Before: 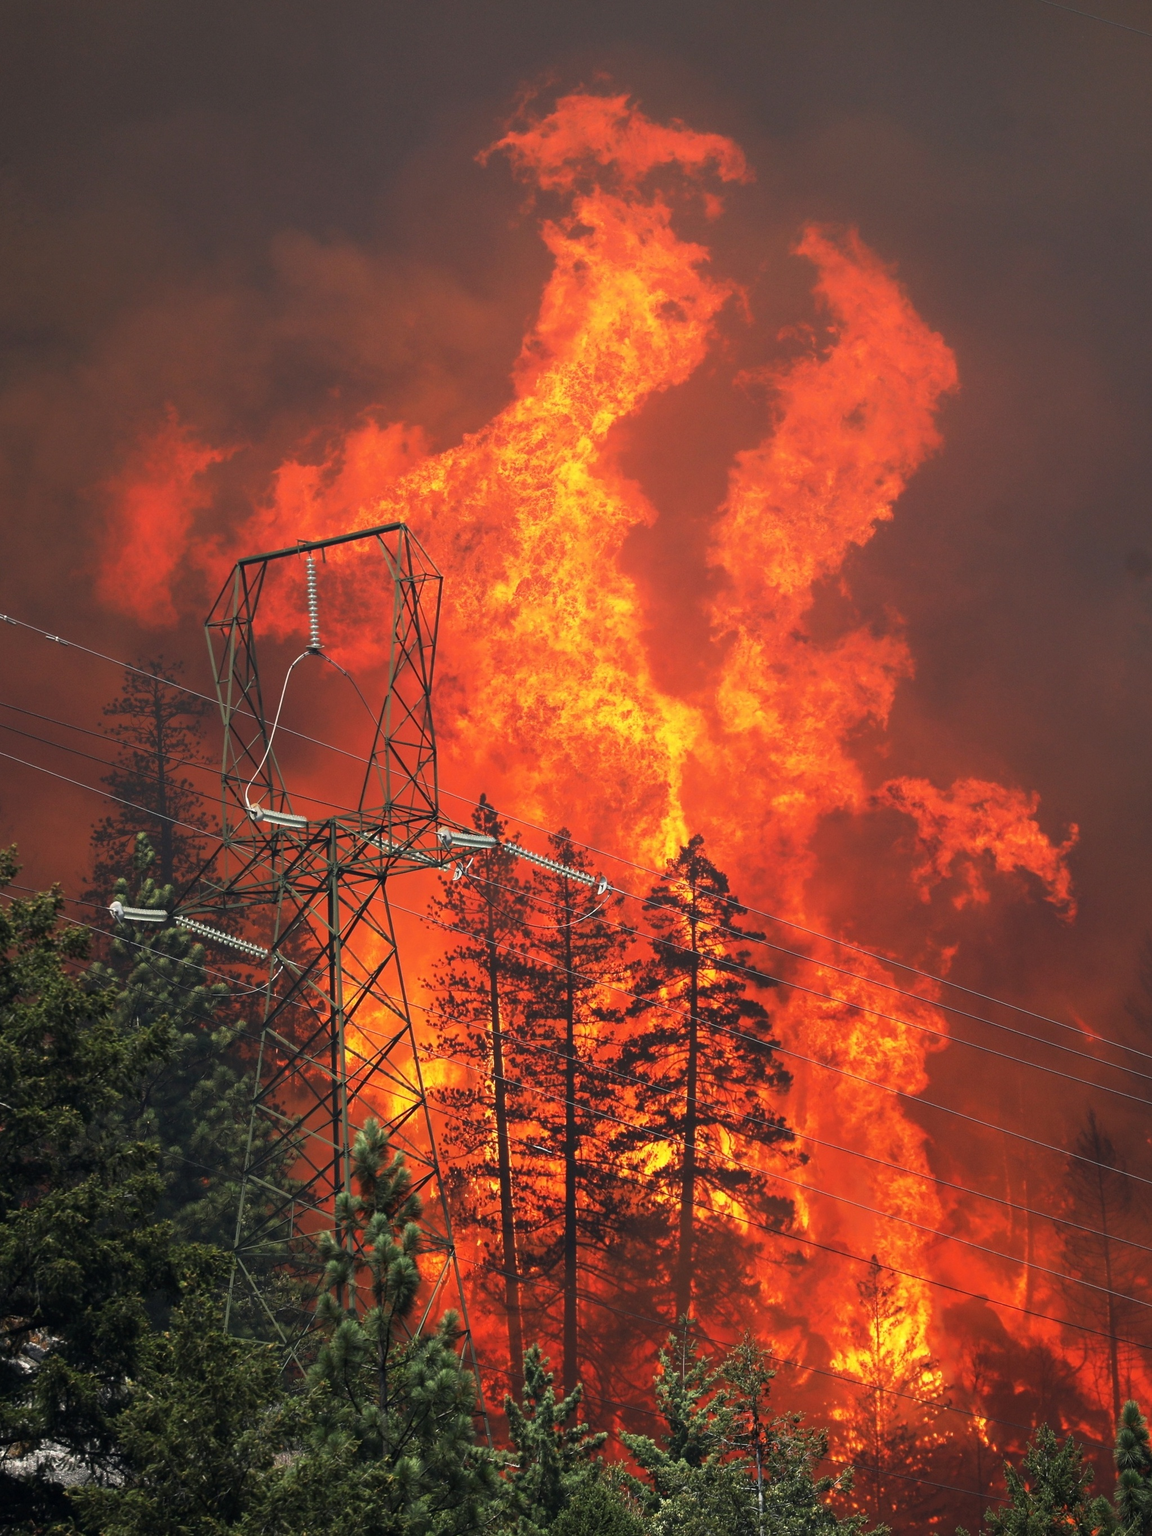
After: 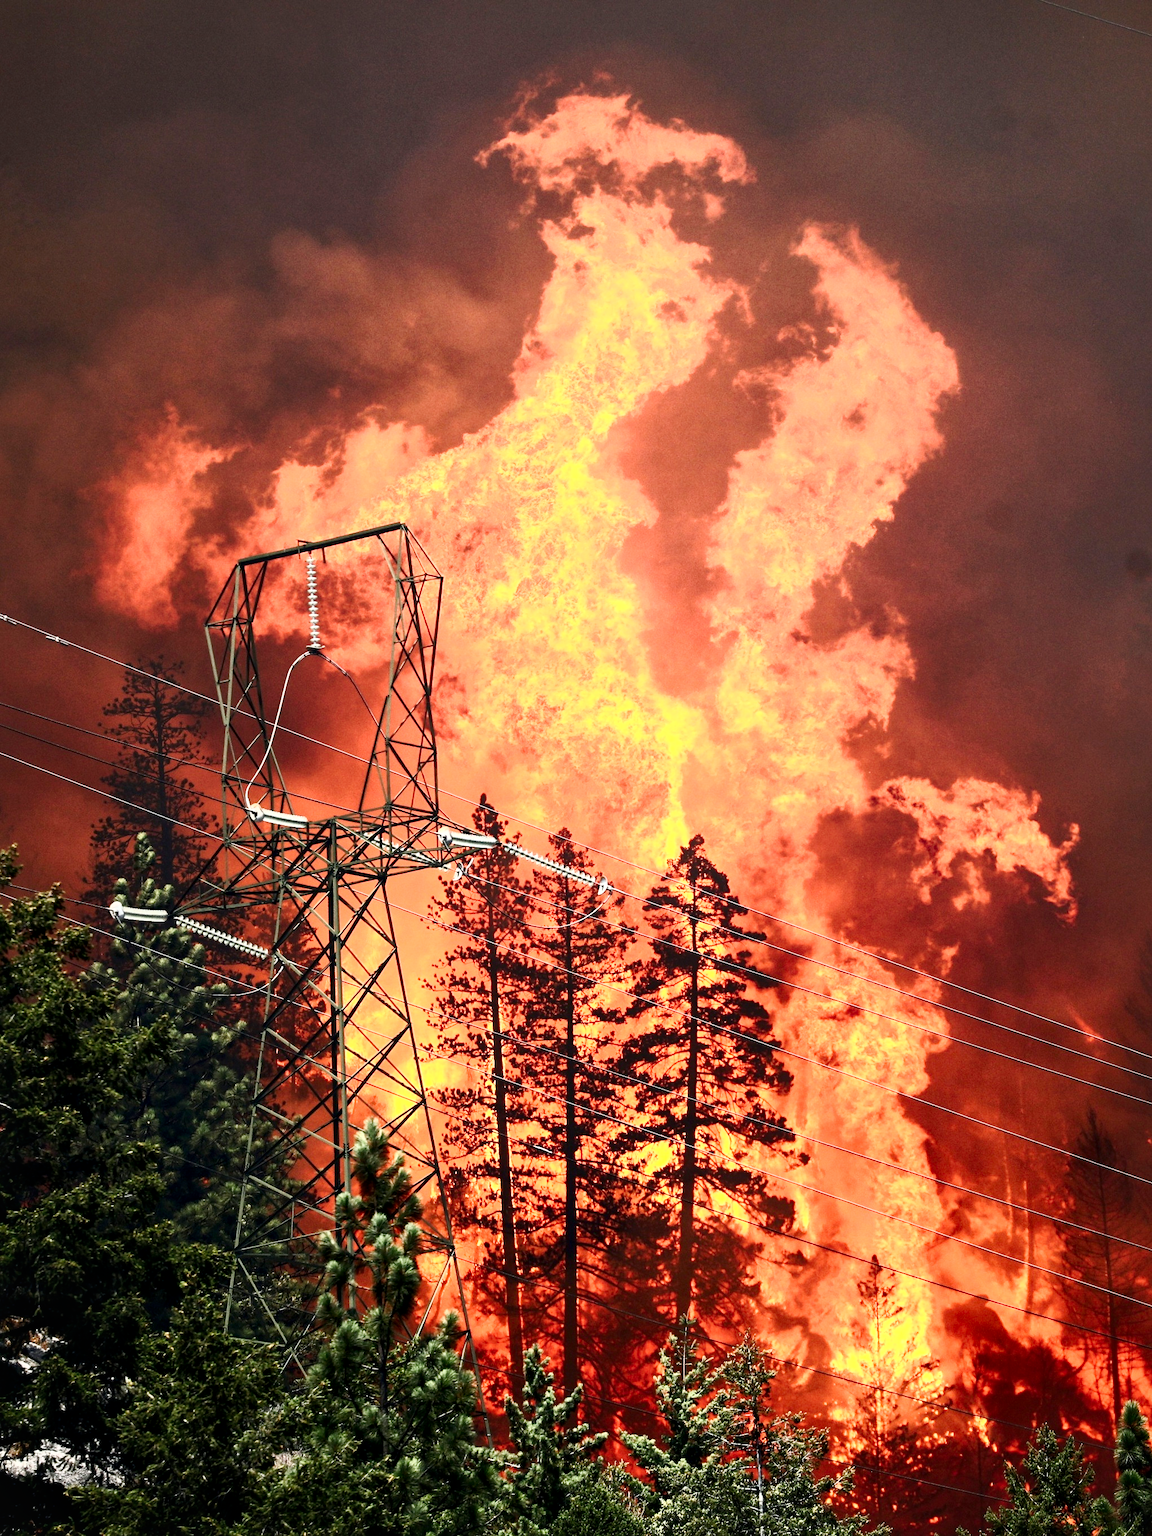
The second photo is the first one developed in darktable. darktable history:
tone curve: curves: ch0 [(0, 0.013) (0.054, 0.018) (0.205, 0.197) (0.289, 0.309) (0.382, 0.437) (0.475, 0.552) (0.666, 0.743) (0.791, 0.85) (1, 0.998)]; ch1 [(0, 0) (0.394, 0.338) (0.449, 0.404) (0.499, 0.498) (0.526, 0.528) (0.543, 0.564) (0.589, 0.633) (0.66, 0.687) (0.783, 0.804) (1, 1)]; ch2 [(0, 0) (0.304, 0.31) (0.403, 0.399) (0.441, 0.421) (0.474, 0.466) (0.498, 0.496) (0.524, 0.538) (0.555, 0.584) (0.633, 0.665) (0.7, 0.711) (1, 1)], preserve colors none
contrast brightness saturation: contrast 0.613, brightness 0.337, saturation 0.146
local contrast: mode bilateral grid, contrast 21, coarseness 50, detail 139%, midtone range 0.2
